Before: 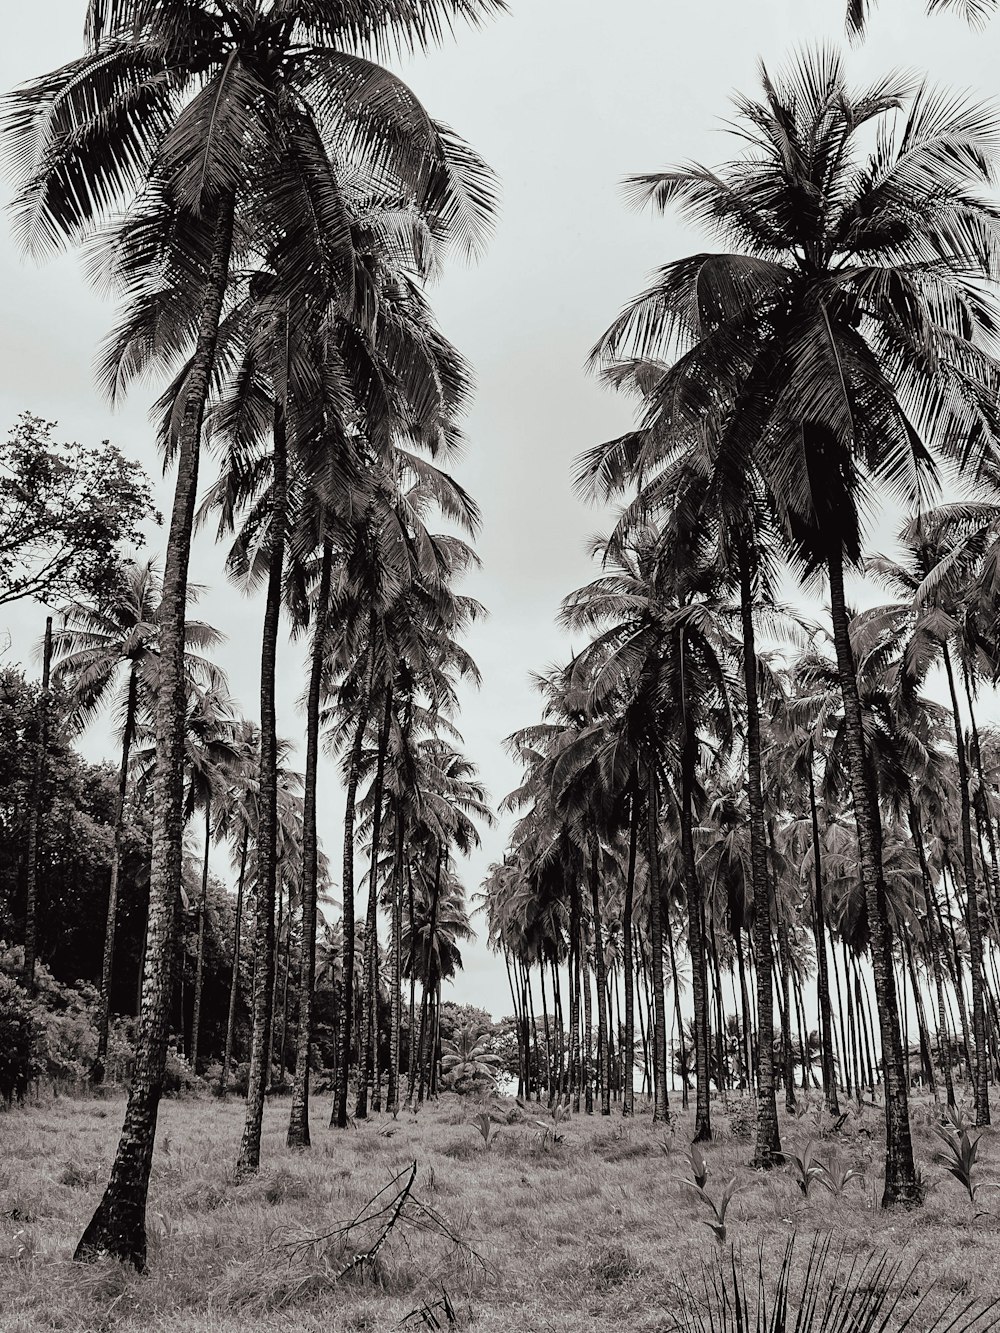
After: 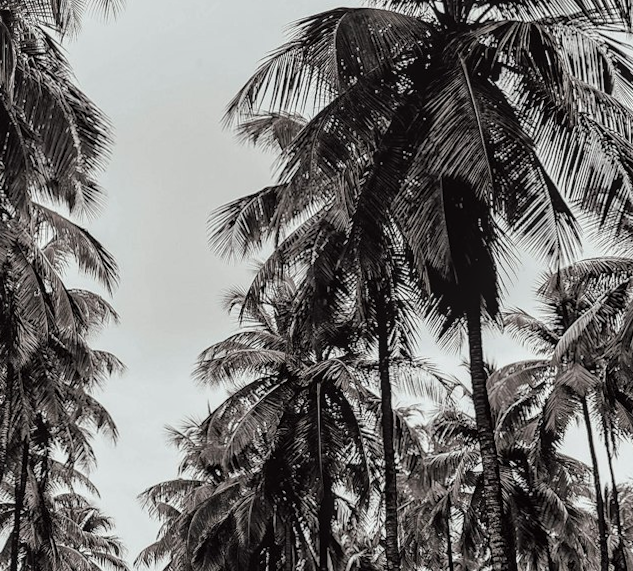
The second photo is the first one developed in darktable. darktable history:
crop: left 36.005%, top 18.293%, right 0.31%, bottom 38.444%
rotate and perspective: rotation 0.192°, lens shift (horizontal) -0.015, crop left 0.005, crop right 0.996, crop top 0.006, crop bottom 0.99
local contrast: on, module defaults
